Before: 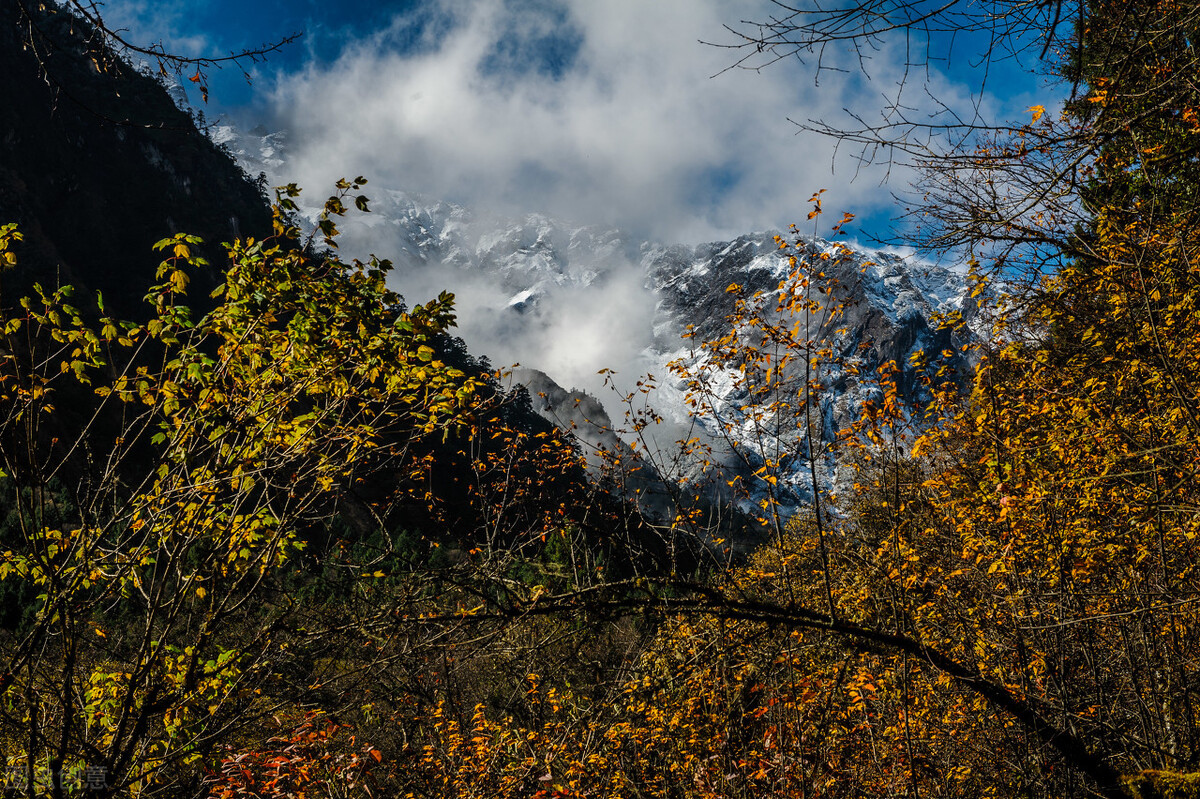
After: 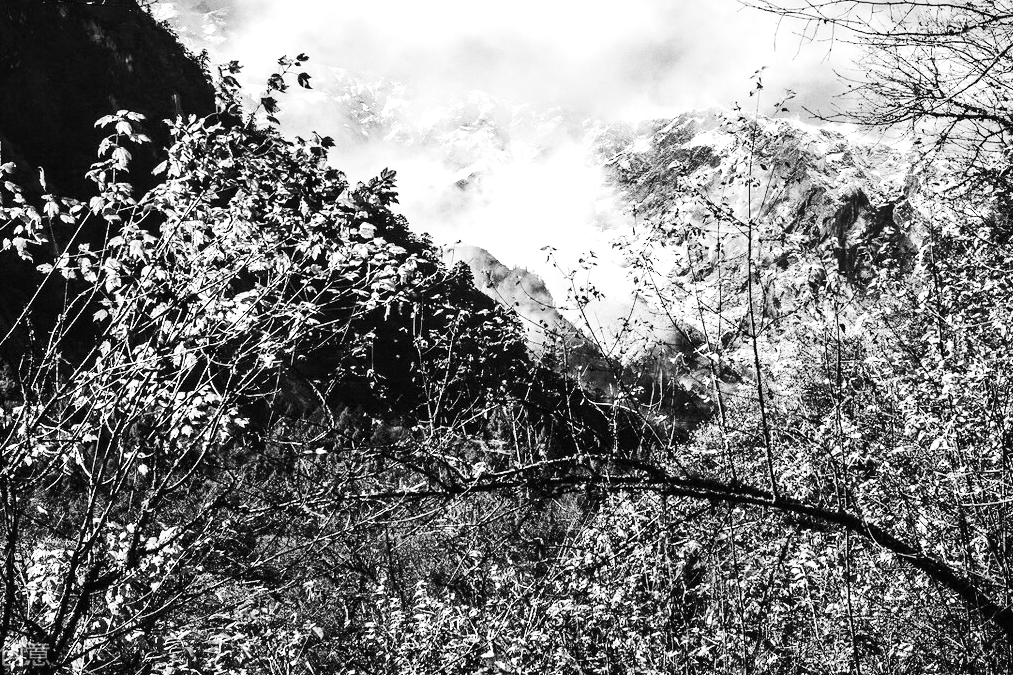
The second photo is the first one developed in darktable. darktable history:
monochrome: a 32, b 64, size 2.3
tone curve: curves: ch0 [(0, 0) (0.003, 0.005) (0.011, 0.011) (0.025, 0.02) (0.044, 0.03) (0.069, 0.041) (0.1, 0.062) (0.136, 0.089) (0.177, 0.135) (0.224, 0.189) (0.277, 0.259) (0.335, 0.373) (0.399, 0.499) (0.468, 0.622) (0.543, 0.724) (0.623, 0.807) (0.709, 0.868) (0.801, 0.916) (0.898, 0.964) (1, 1)], preserve colors none
color correction: highlights a* -0.482, highlights b* 0.161, shadows a* 4.66, shadows b* 20.72
crop and rotate: left 4.842%, top 15.51%, right 10.668%
tone equalizer: on, module defaults
exposure: black level correction 0, exposure 1.675 EV, compensate exposure bias true, compensate highlight preservation false
grain: on, module defaults
